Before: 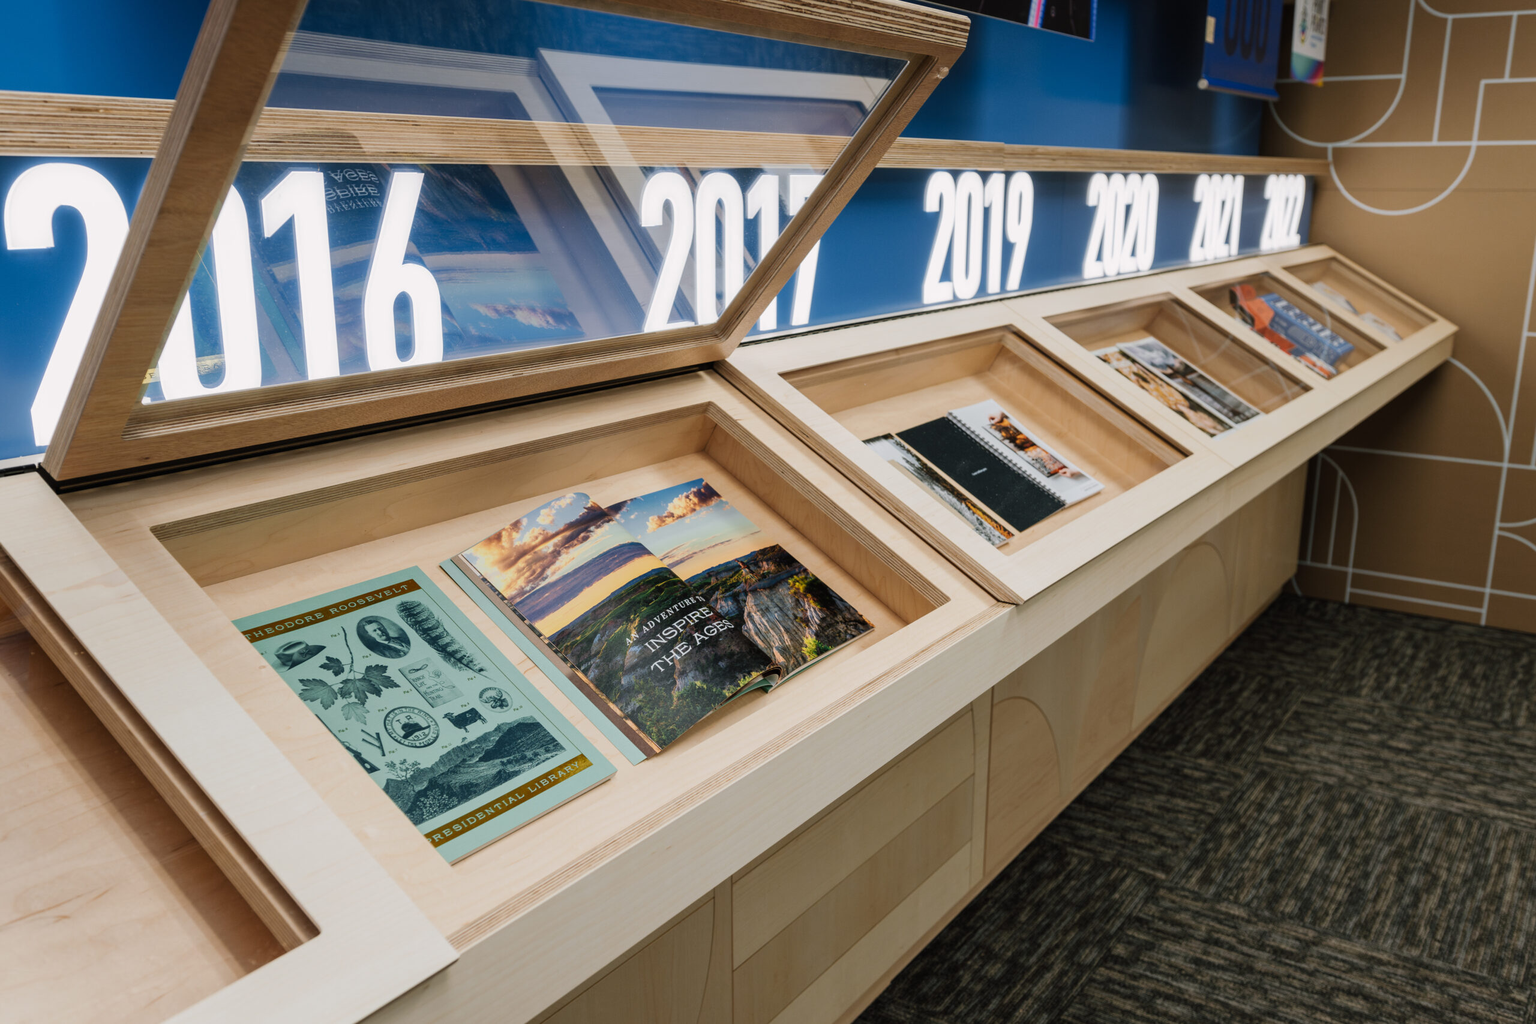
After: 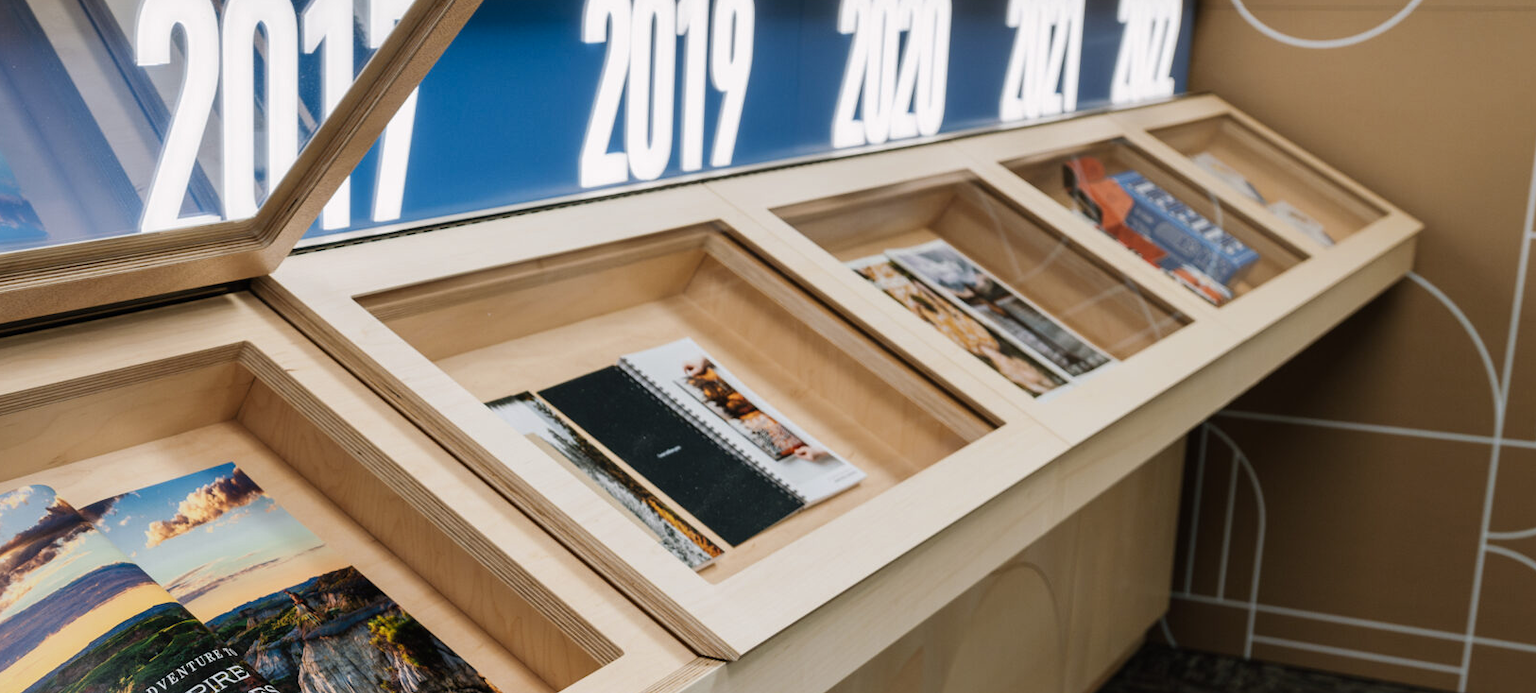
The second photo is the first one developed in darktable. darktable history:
contrast brightness saturation: contrast 0.075
crop: left 36.123%, top 18.087%, right 0.336%, bottom 38.881%
color zones: curves: ch0 [(0.068, 0.464) (0.25, 0.5) (0.48, 0.508) (0.75, 0.536) (0.886, 0.476) (0.967, 0.456)]; ch1 [(0.066, 0.456) (0.25, 0.5) (0.616, 0.508) (0.746, 0.56) (0.934, 0.444)]
shadows and highlights: shadows 12.02, white point adjustment 1.16, soften with gaussian
